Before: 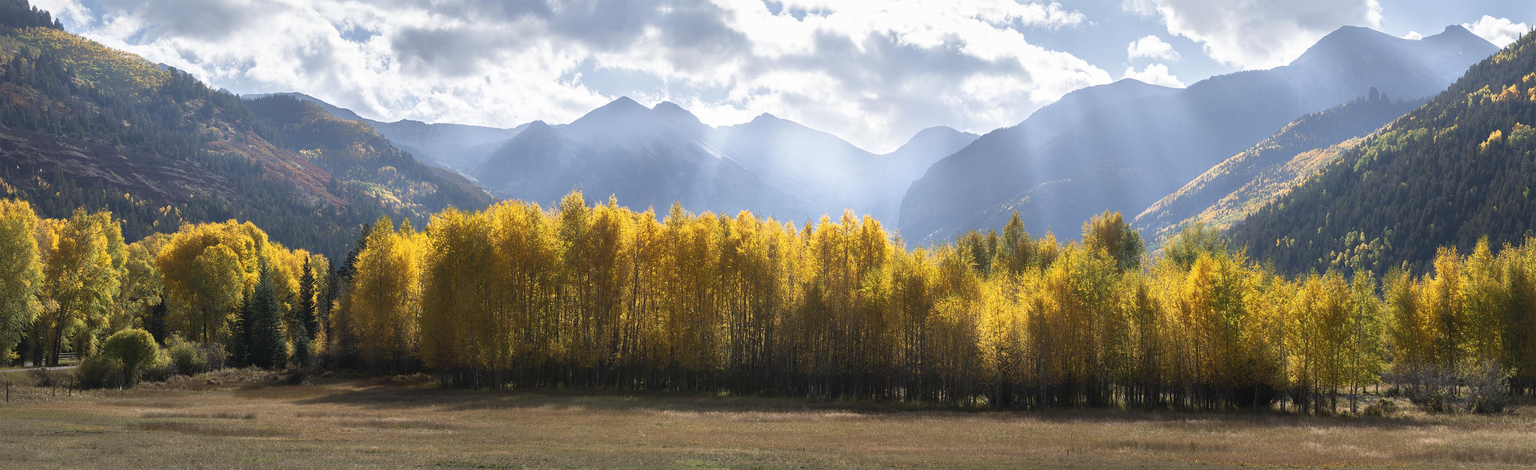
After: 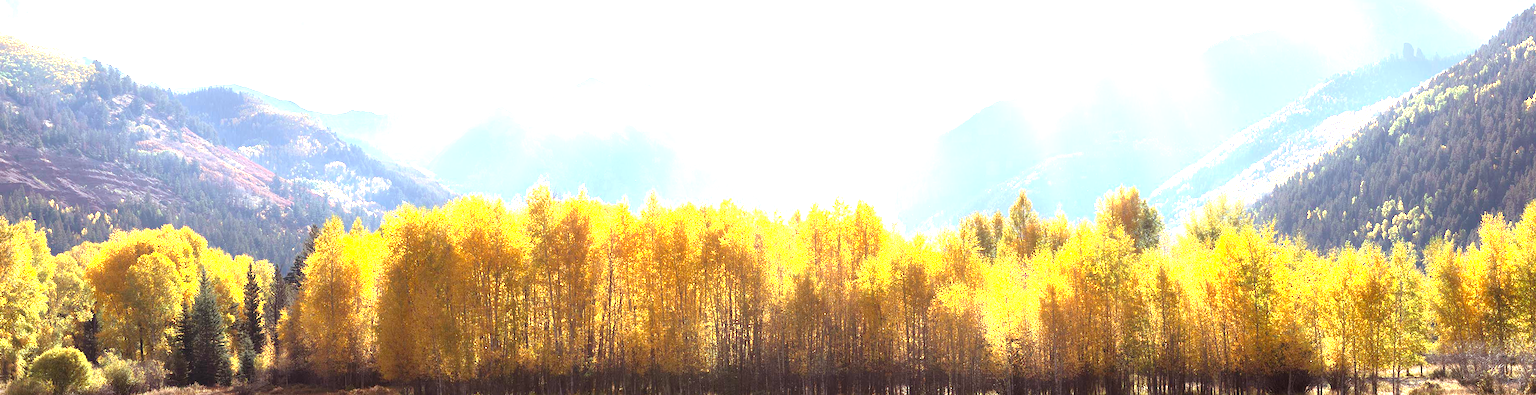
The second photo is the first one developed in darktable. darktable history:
crop: left 5.596%, top 10.314%, right 3.534%, bottom 19.395%
exposure: black level correction 0, exposure 0.9 EV, compensate exposure bias true, compensate highlight preservation false
rotate and perspective: rotation -1.77°, lens shift (horizontal) 0.004, automatic cropping off
rgb levels: mode RGB, independent channels, levels [[0, 0.474, 1], [0, 0.5, 1], [0, 0.5, 1]]
